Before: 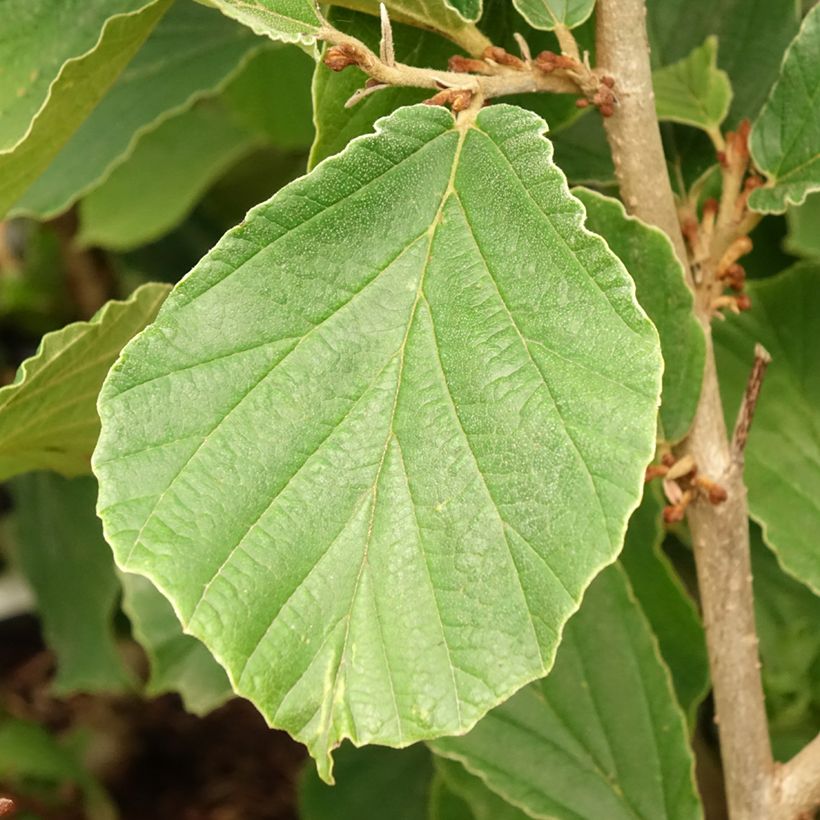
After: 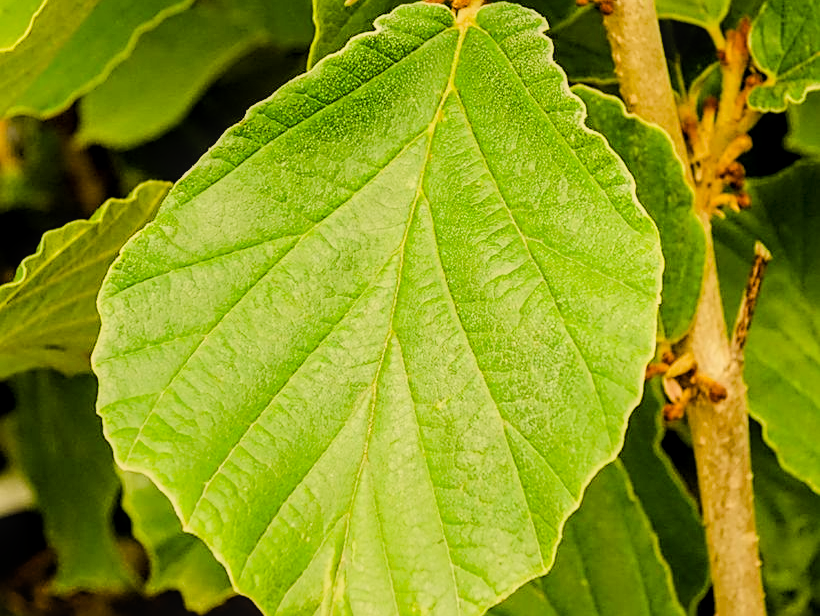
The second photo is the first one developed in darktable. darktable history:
crop and rotate: top 12.514%, bottom 12.294%
tone equalizer: -8 EV -0.451 EV, -7 EV -0.365 EV, -6 EV -0.334 EV, -5 EV -0.229 EV, -3 EV 0.207 EV, -2 EV 0.328 EV, -1 EV 0.392 EV, +0 EV 0.386 EV, edges refinement/feathering 500, mask exposure compensation -1.57 EV, preserve details no
color balance rgb: perceptual saturation grading › global saturation 35.728%, perceptual saturation grading › shadows 35.128%, perceptual brilliance grading › global brilliance 14.828%, perceptual brilliance grading › shadows -34.661%, global vibrance 20.462%
filmic rgb: black relative exposure -6.2 EV, white relative exposure 6.95 EV, hardness 2.28
color correction: highlights a* 2.71, highlights b* 22.93
sharpen: on, module defaults
local contrast: on, module defaults
